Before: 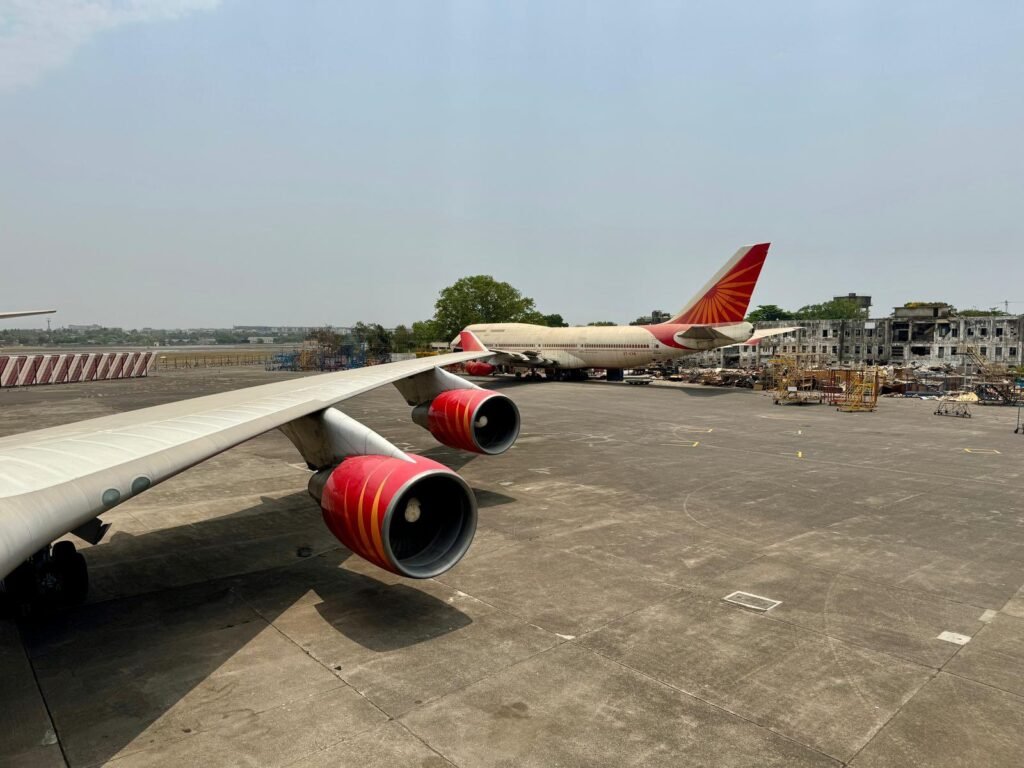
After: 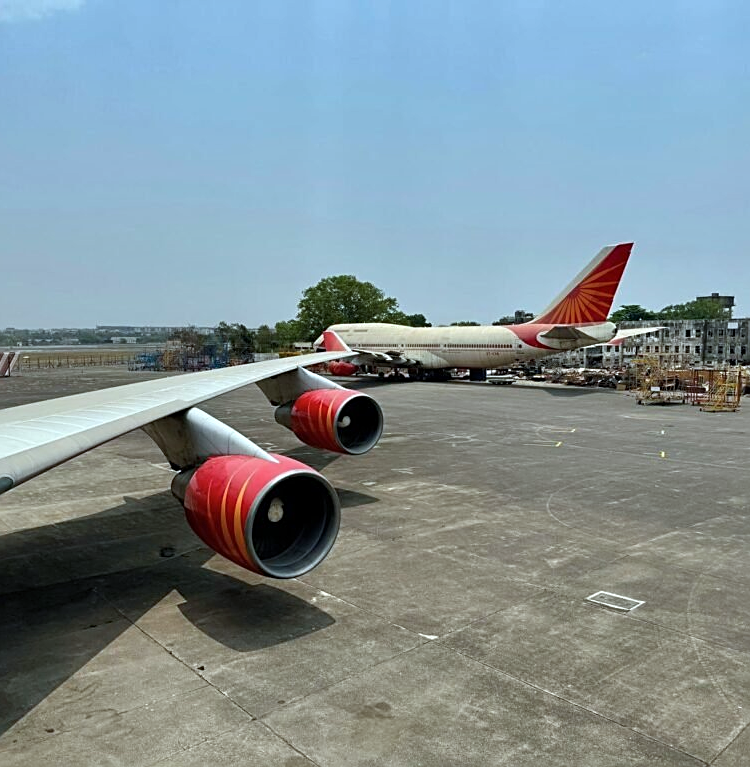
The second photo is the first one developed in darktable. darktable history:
crop: left 13.443%, right 13.31%
color calibration: illuminant F (fluorescent), F source F9 (Cool White Deluxe 4150 K) – high CRI, x 0.374, y 0.373, temperature 4158.34 K
shadows and highlights: shadows 12, white point adjustment 1.2, soften with gaussian
sharpen: on, module defaults
